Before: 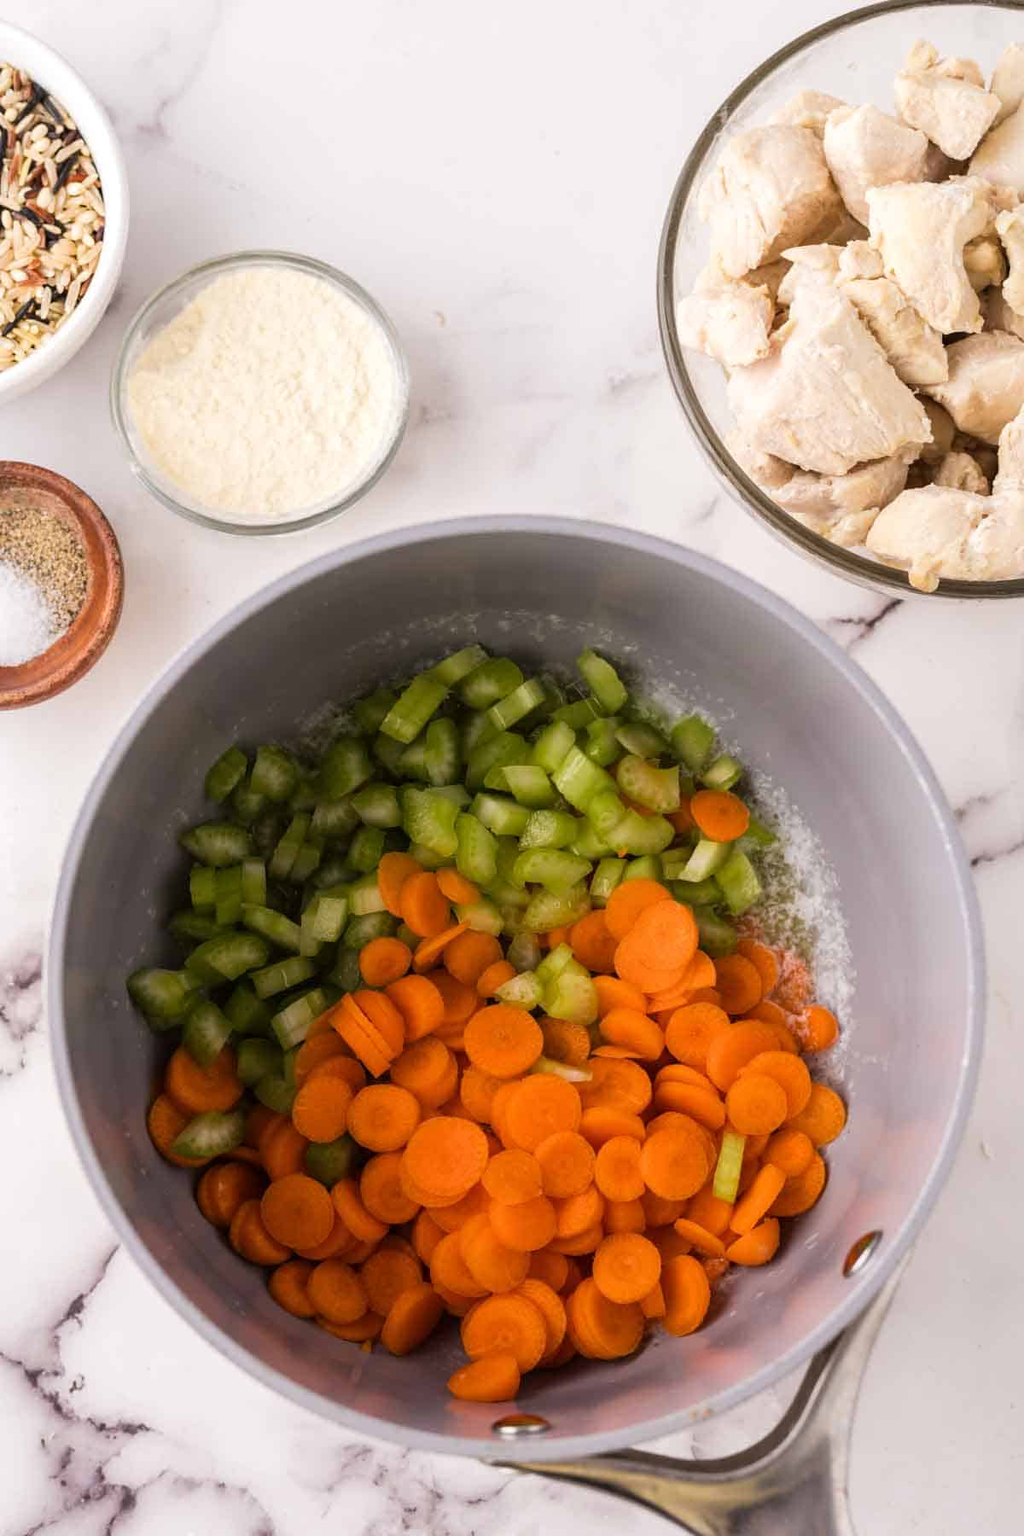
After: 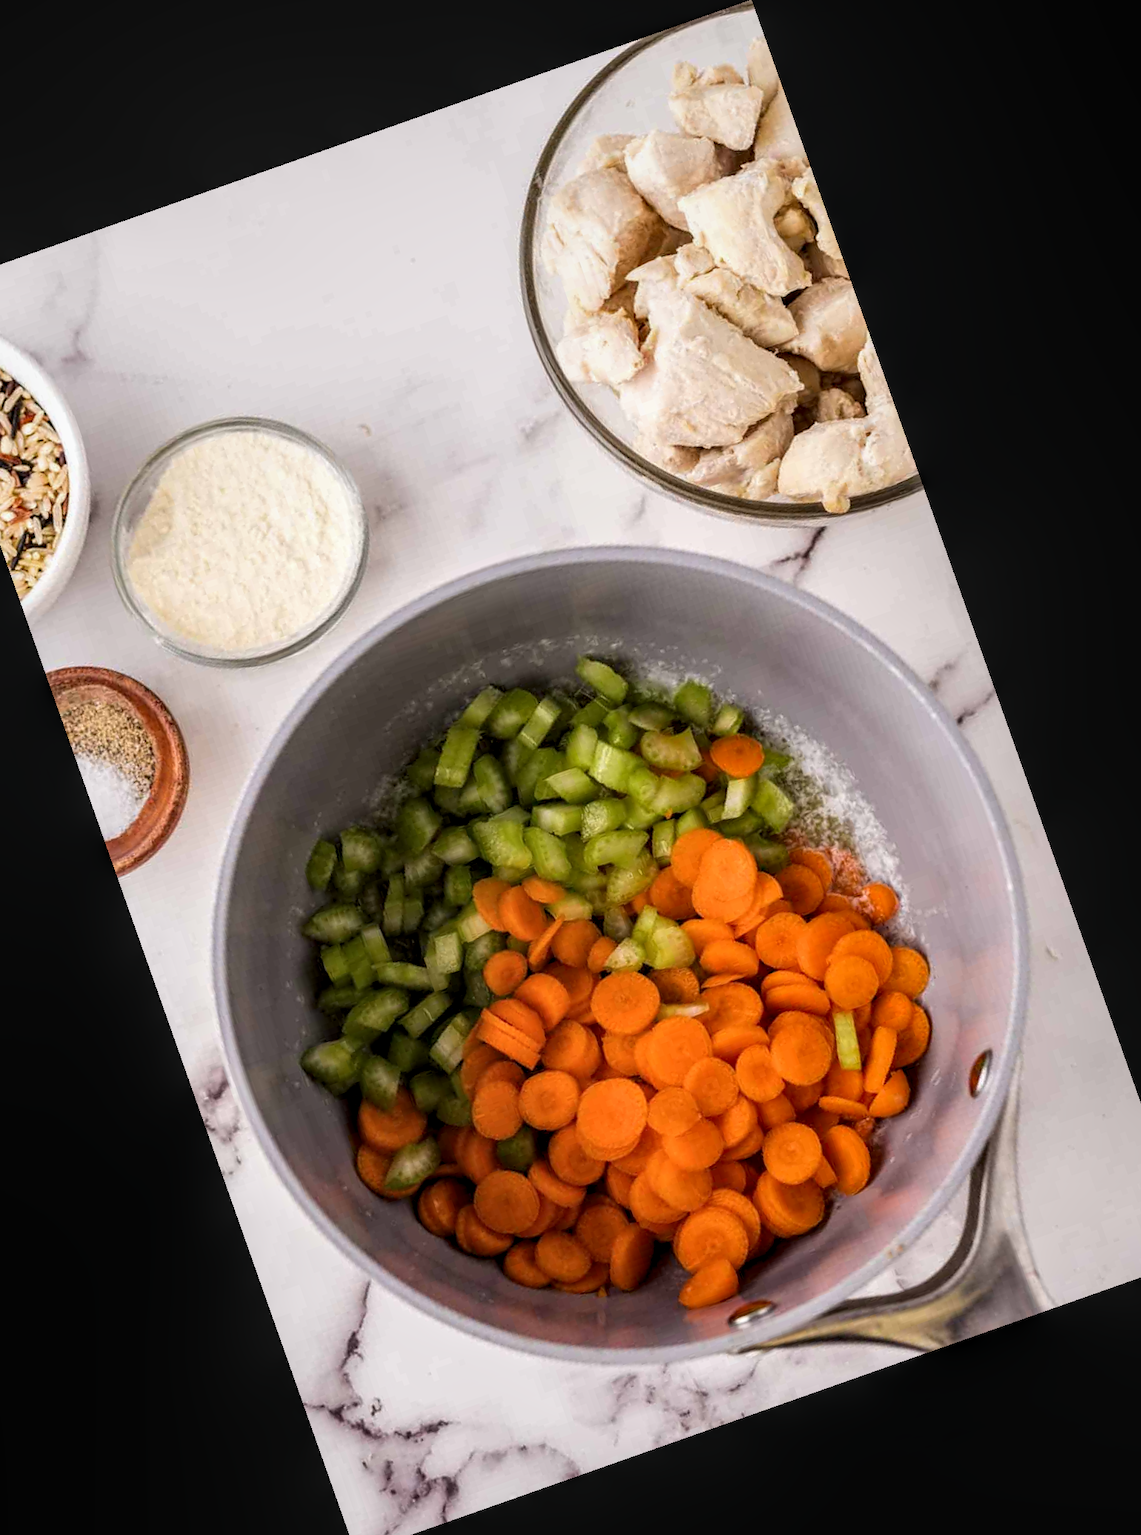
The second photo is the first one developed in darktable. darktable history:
local contrast: on, module defaults
crop and rotate: angle 19.43°, left 6.812%, right 4.125%, bottom 1.087%
contrast equalizer: octaves 7, y [[0.6 ×6], [0.55 ×6], [0 ×6], [0 ×6], [0 ×6]], mix 0.2
